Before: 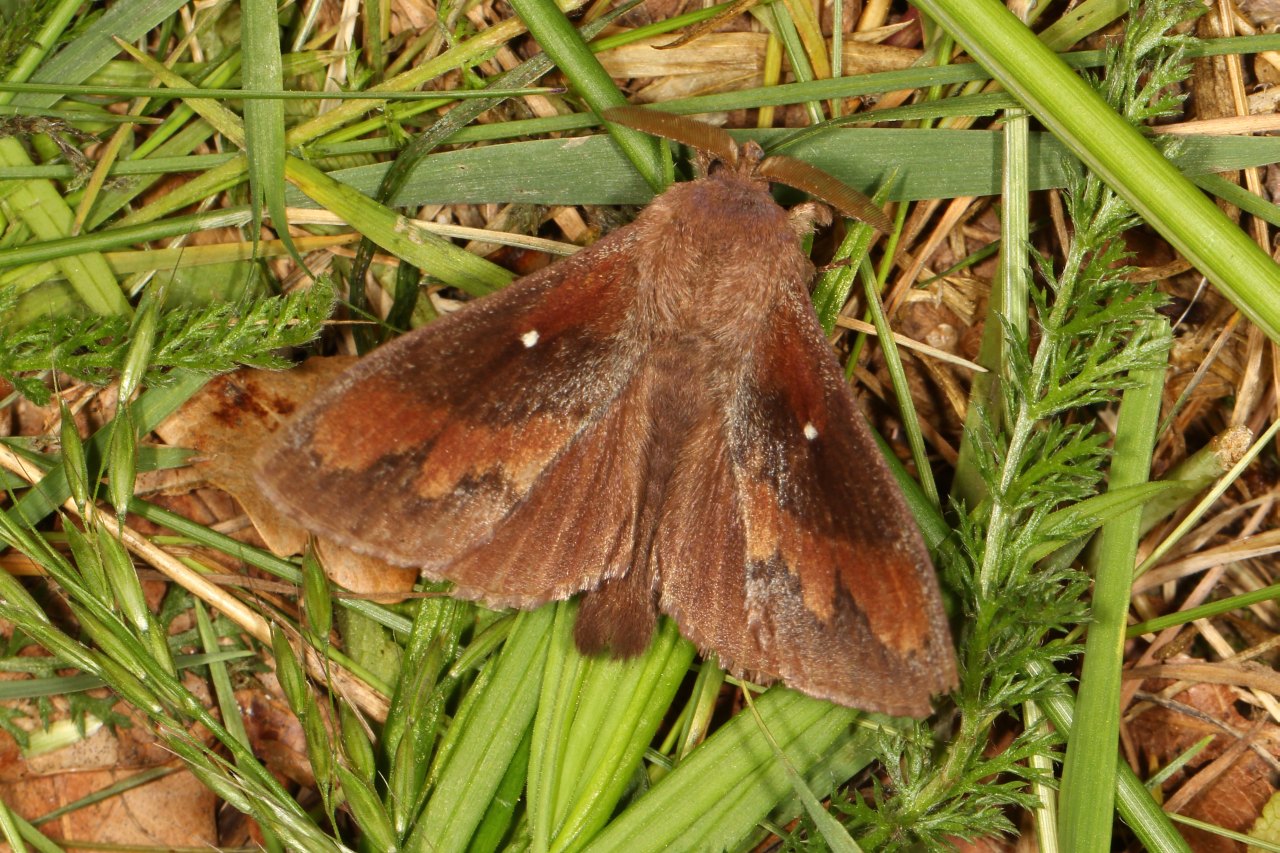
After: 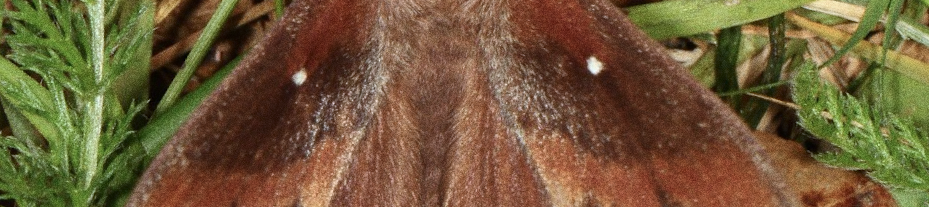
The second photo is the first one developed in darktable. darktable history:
grain: coarseness 0.09 ISO, strength 40%
color calibration: illuminant as shot in camera, x 0.369, y 0.376, temperature 4328.46 K, gamut compression 3
crop and rotate: angle 16.12°, top 30.835%, bottom 35.653%
